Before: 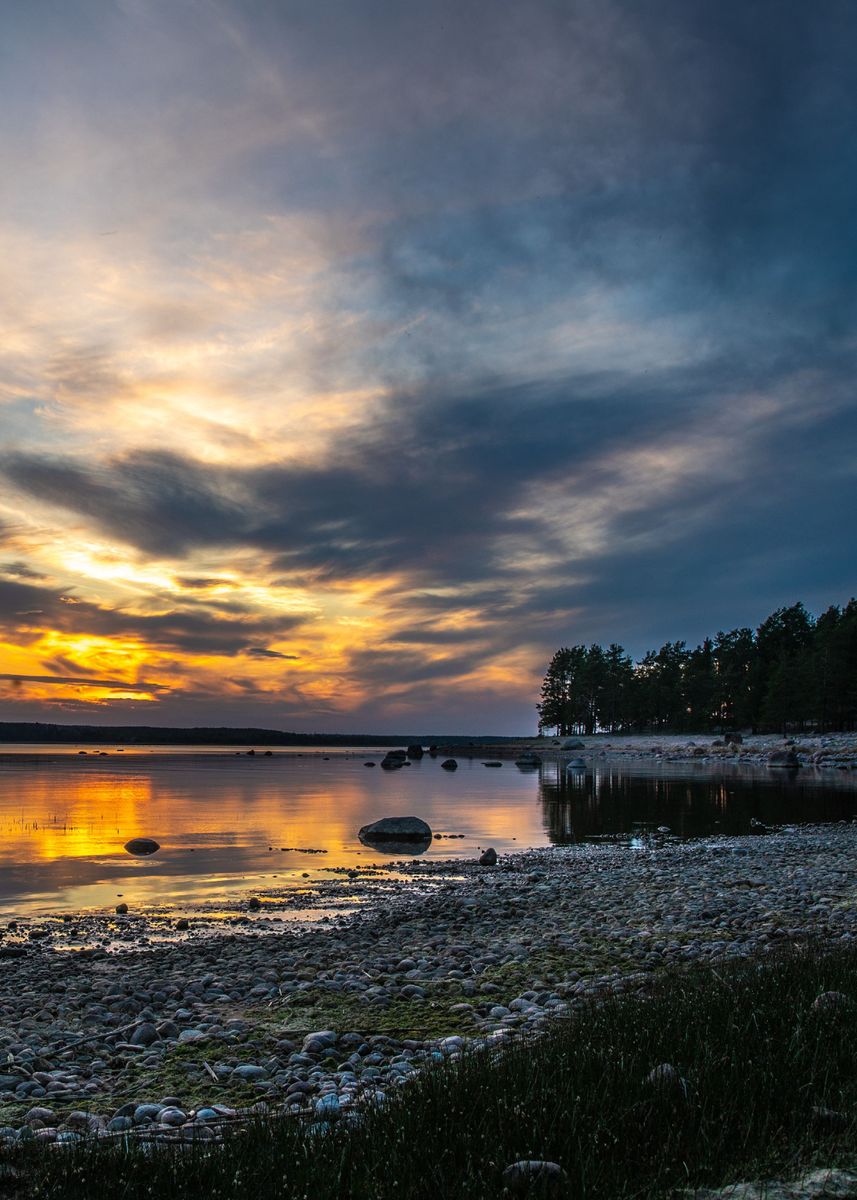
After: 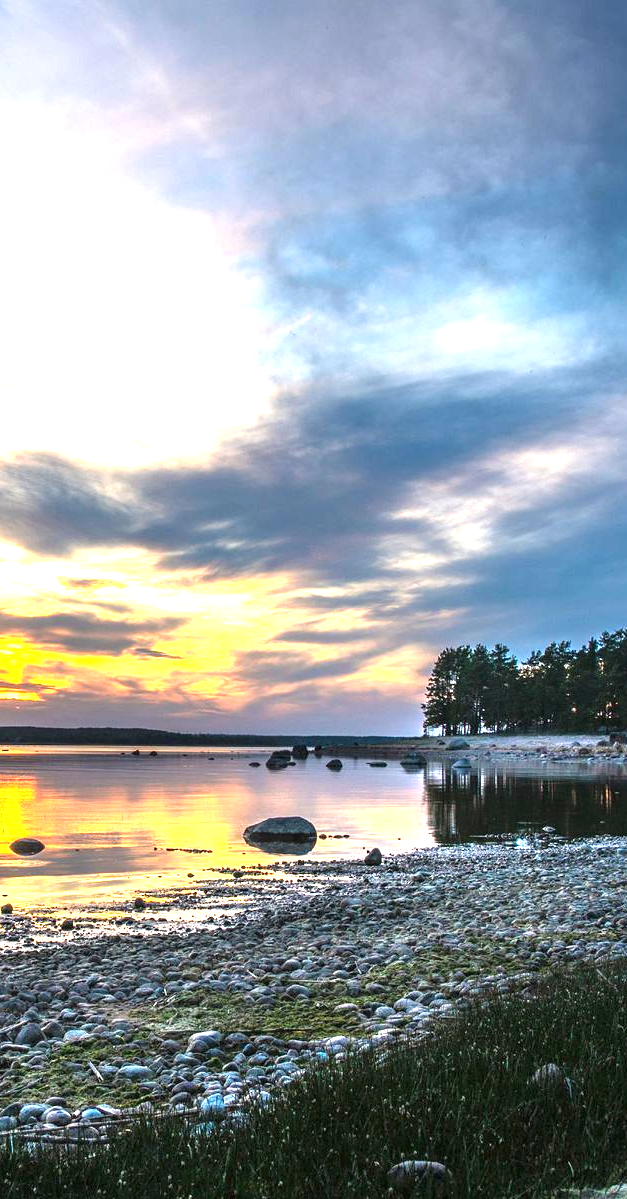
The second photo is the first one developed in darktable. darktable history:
crop: left 13.443%, right 13.31%
exposure: black level correction 0, exposure 1.9 EV, compensate highlight preservation false
